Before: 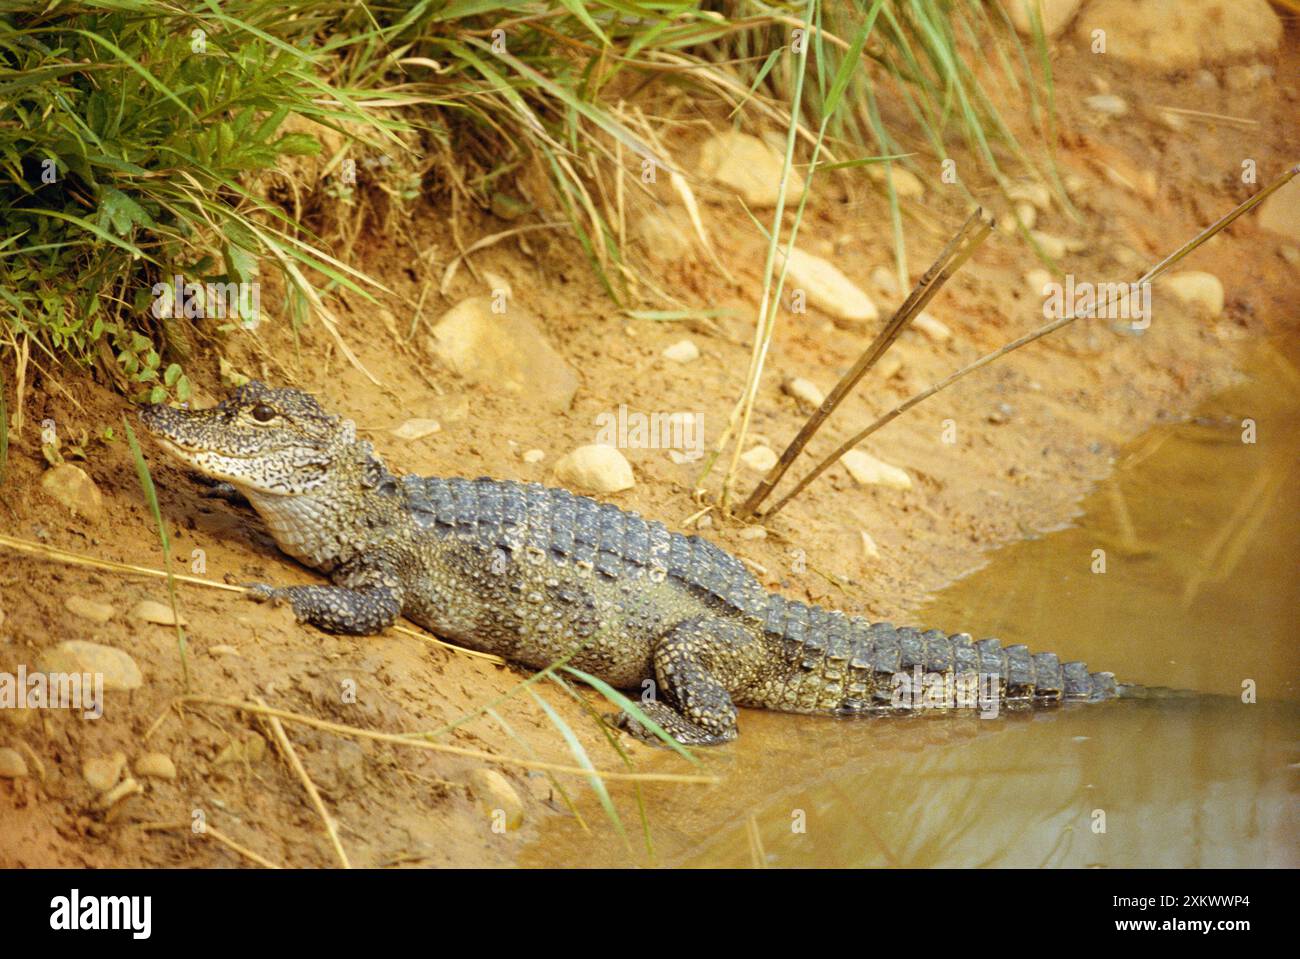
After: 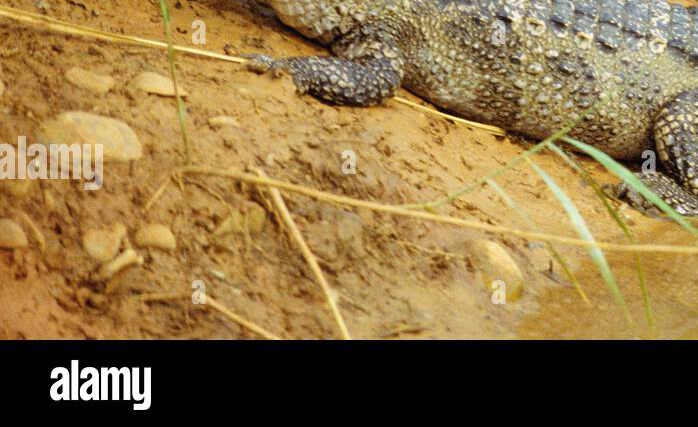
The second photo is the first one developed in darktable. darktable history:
crop and rotate: top 55.263%, right 46.306%, bottom 0.172%
